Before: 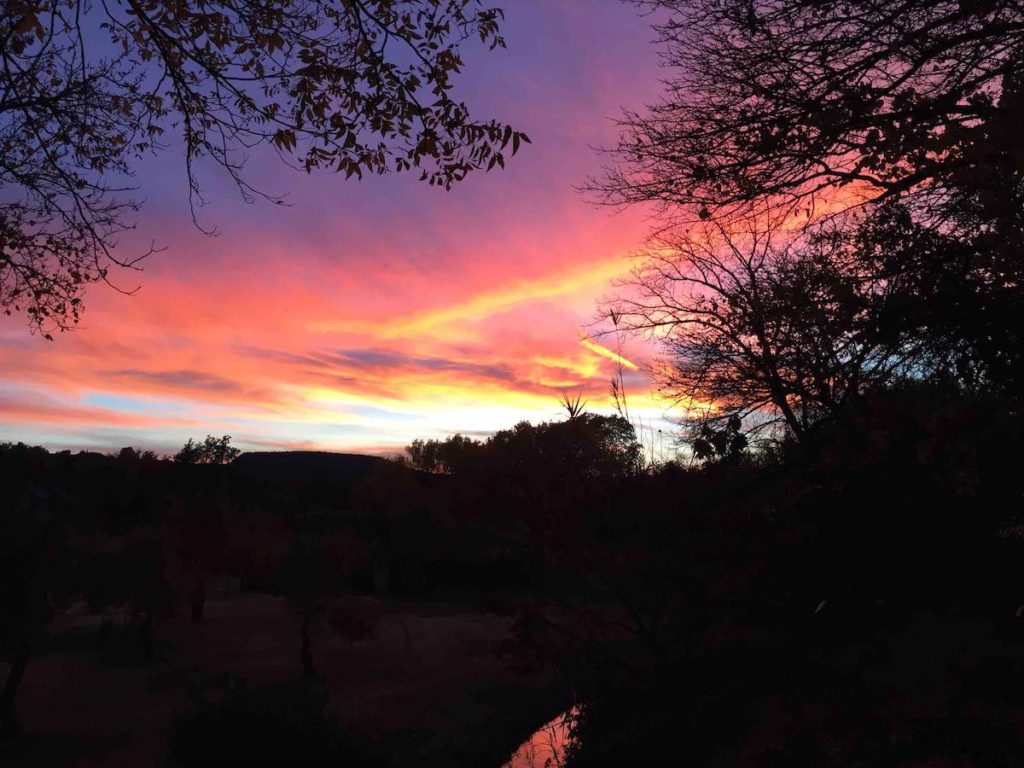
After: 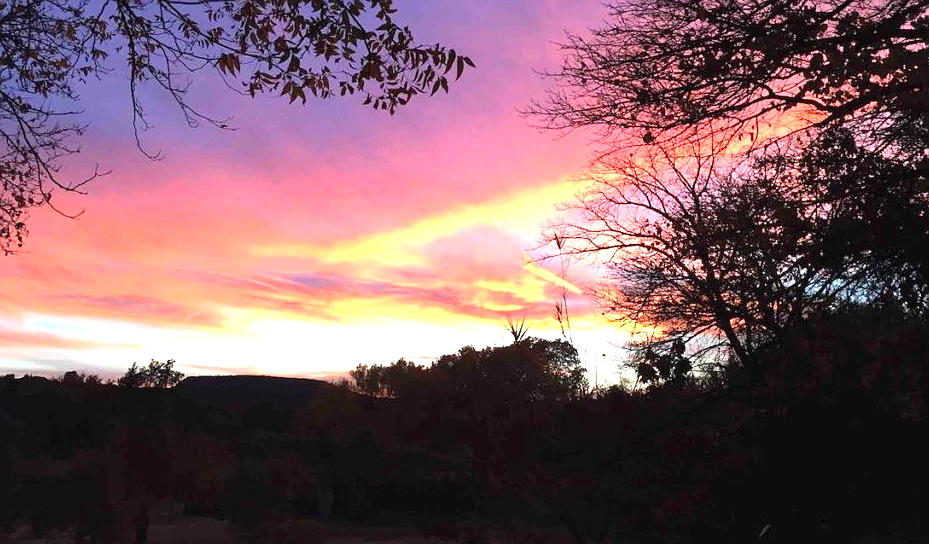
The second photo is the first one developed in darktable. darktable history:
sharpen: radius 1.019
crop: left 5.475%, top 9.986%, right 3.72%, bottom 19.127%
exposure: black level correction 0, exposure 1.001 EV, compensate highlight preservation false
